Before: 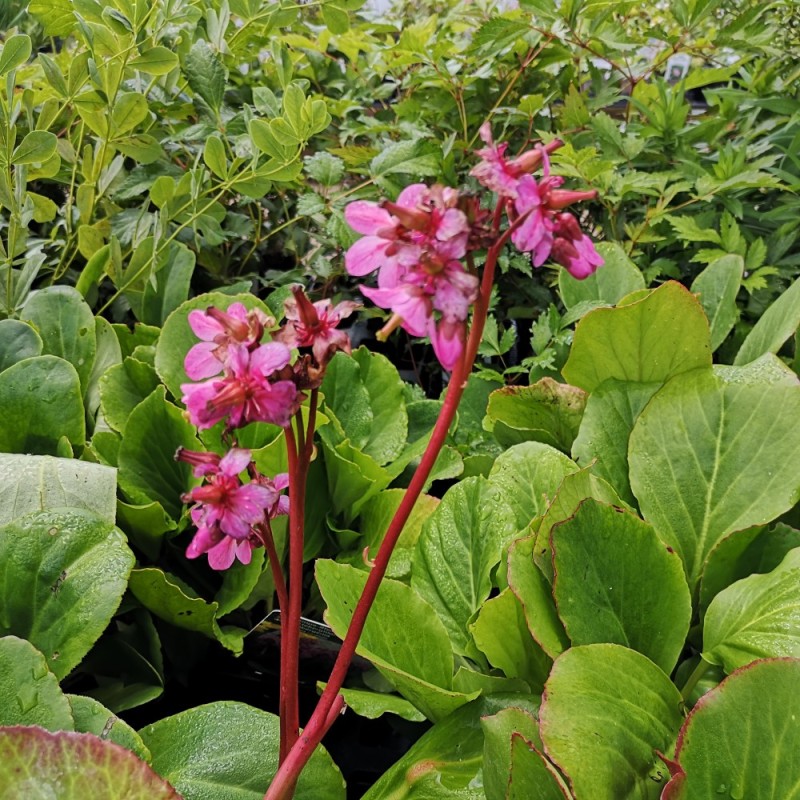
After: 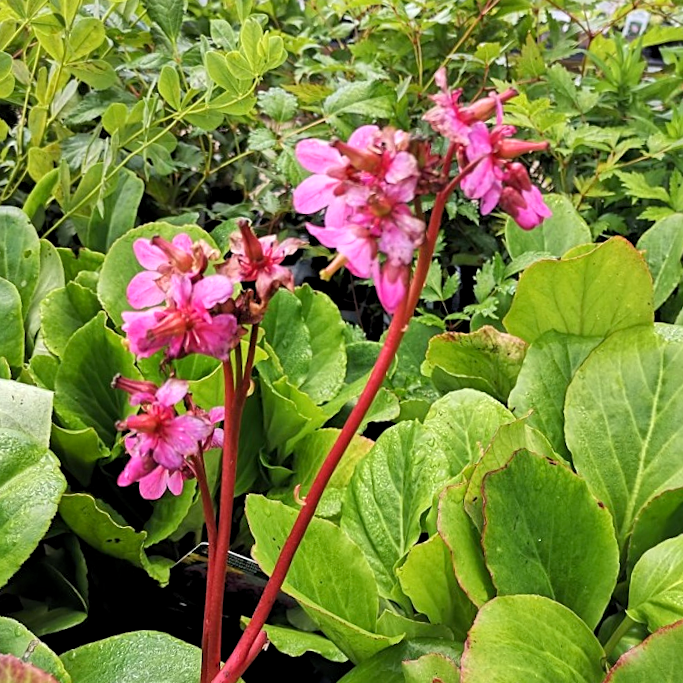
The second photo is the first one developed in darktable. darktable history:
exposure: black level correction 0.001, exposure 0.5 EV, compensate exposure bias true, compensate highlight preservation false
sharpen: amount 0.2
crop and rotate: angle -3.27°, left 5.211%, top 5.211%, right 4.607%, bottom 4.607%
levels: levels [0.018, 0.493, 1]
